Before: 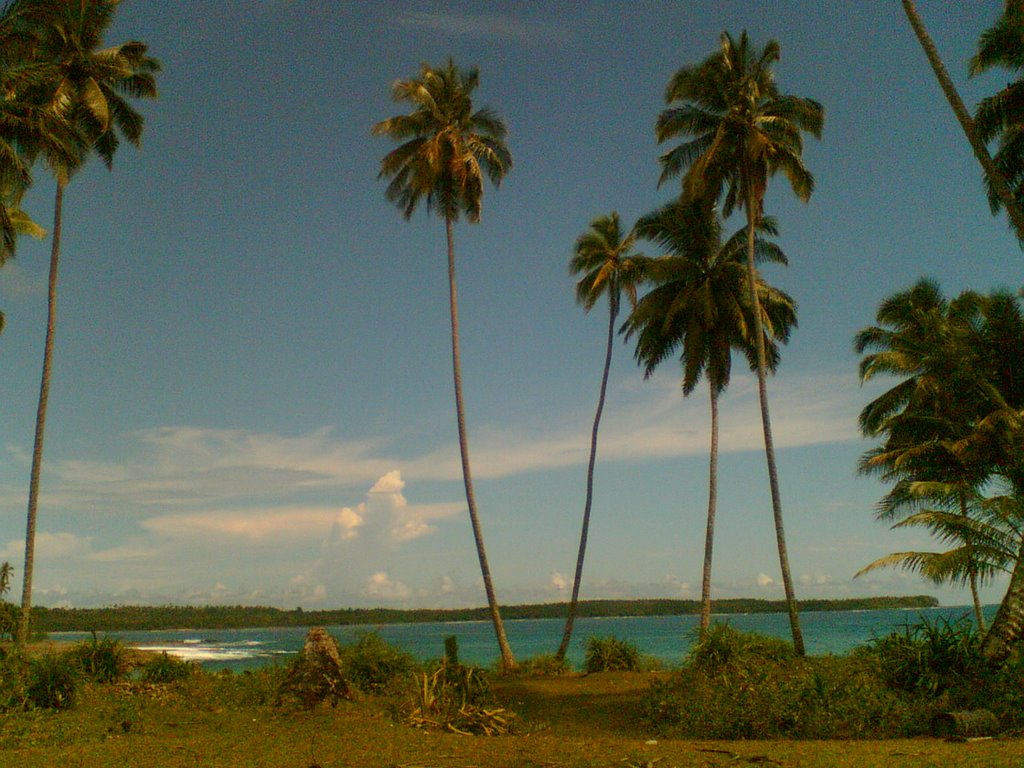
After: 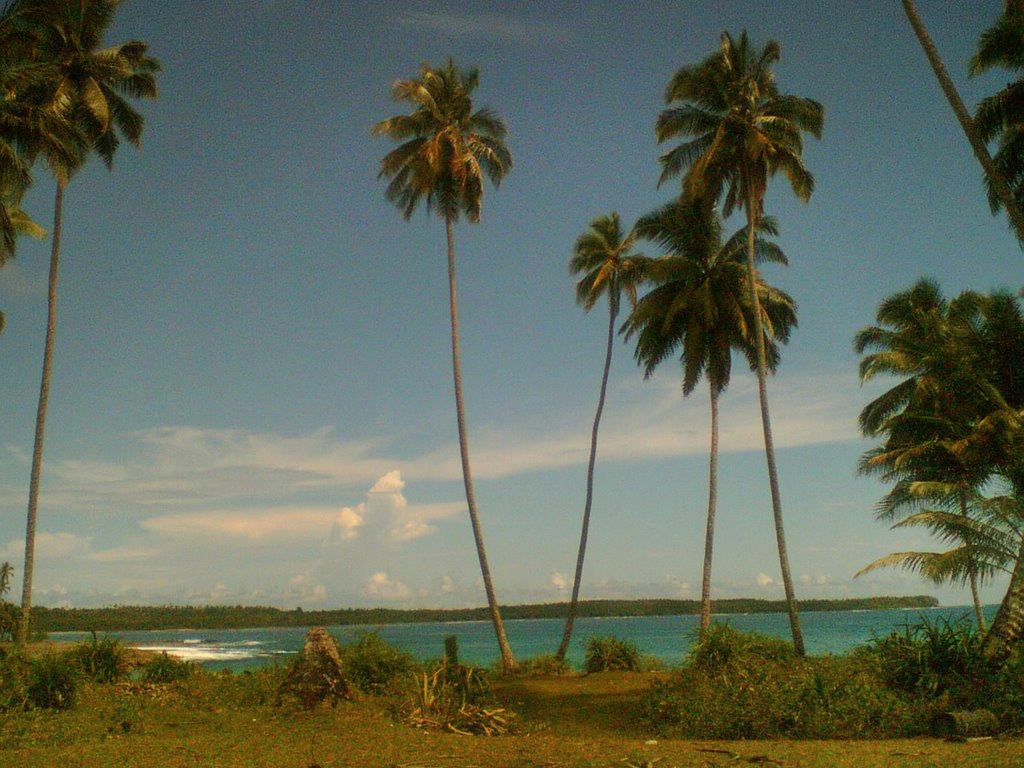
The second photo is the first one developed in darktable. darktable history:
vignetting: fall-off radius 60.71%, brightness -0.569, saturation 0.003, center (-0.027, 0.398)
exposure: exposure 0.153 EV, compensate exposure bias true, compensate highlight preservation false
shadows and highlights: radius 135.72, soften with gaussian
haze removal: strength -0.092, compatibility mode true, adaptive false
